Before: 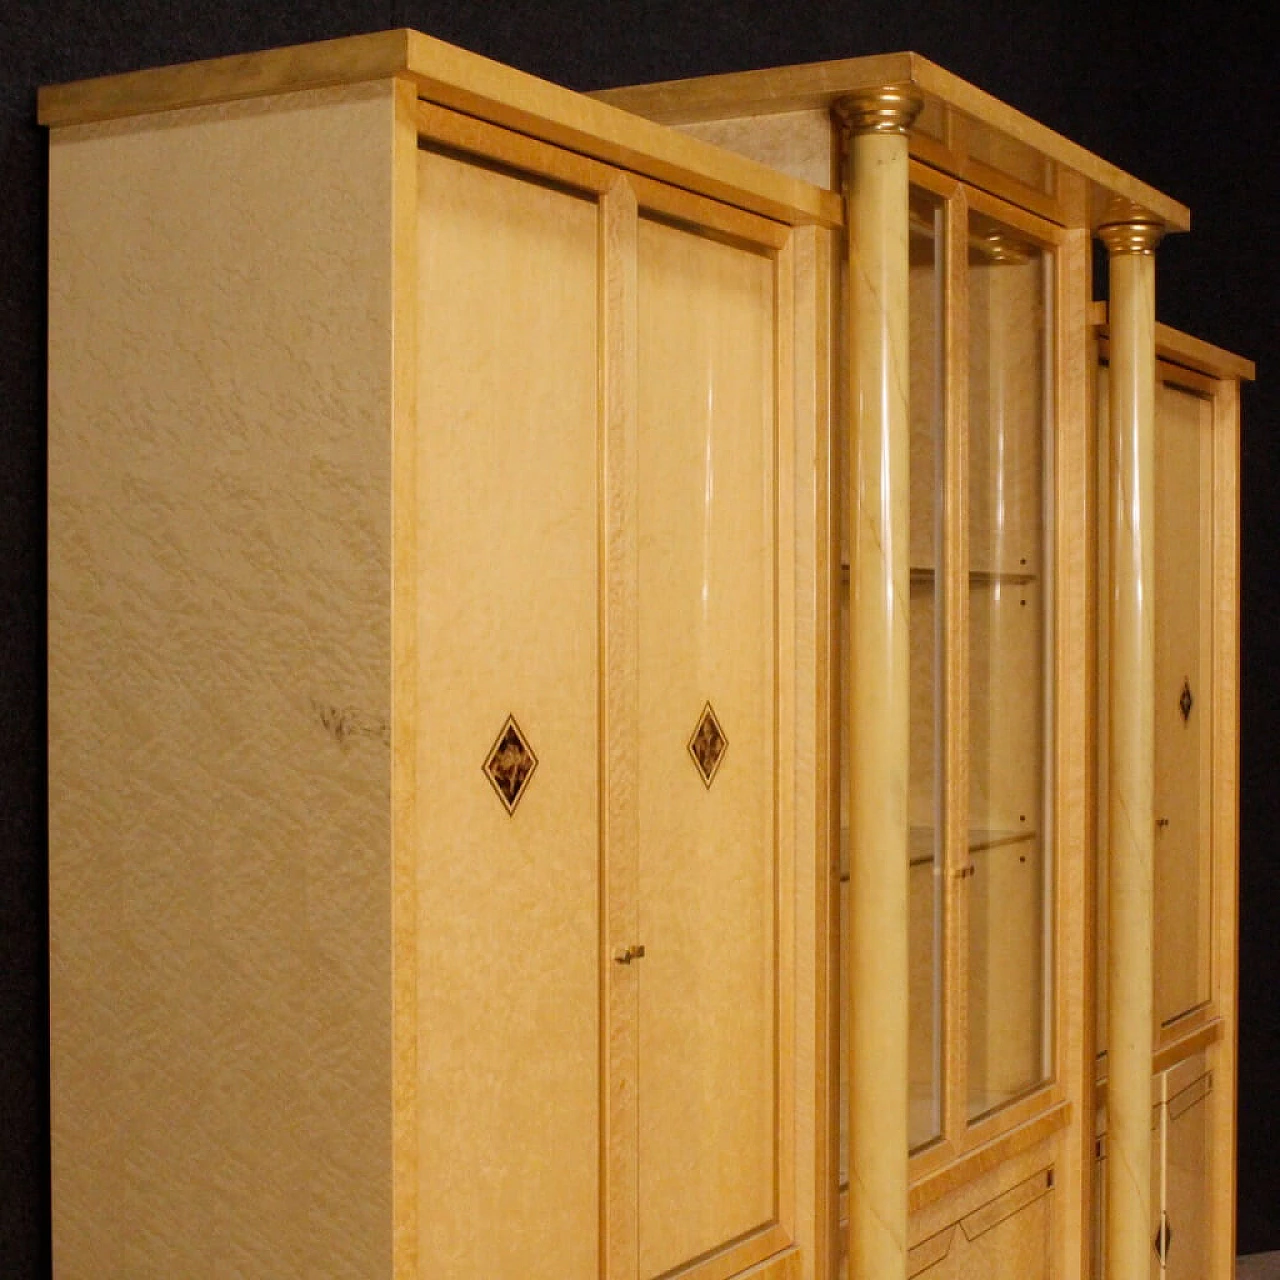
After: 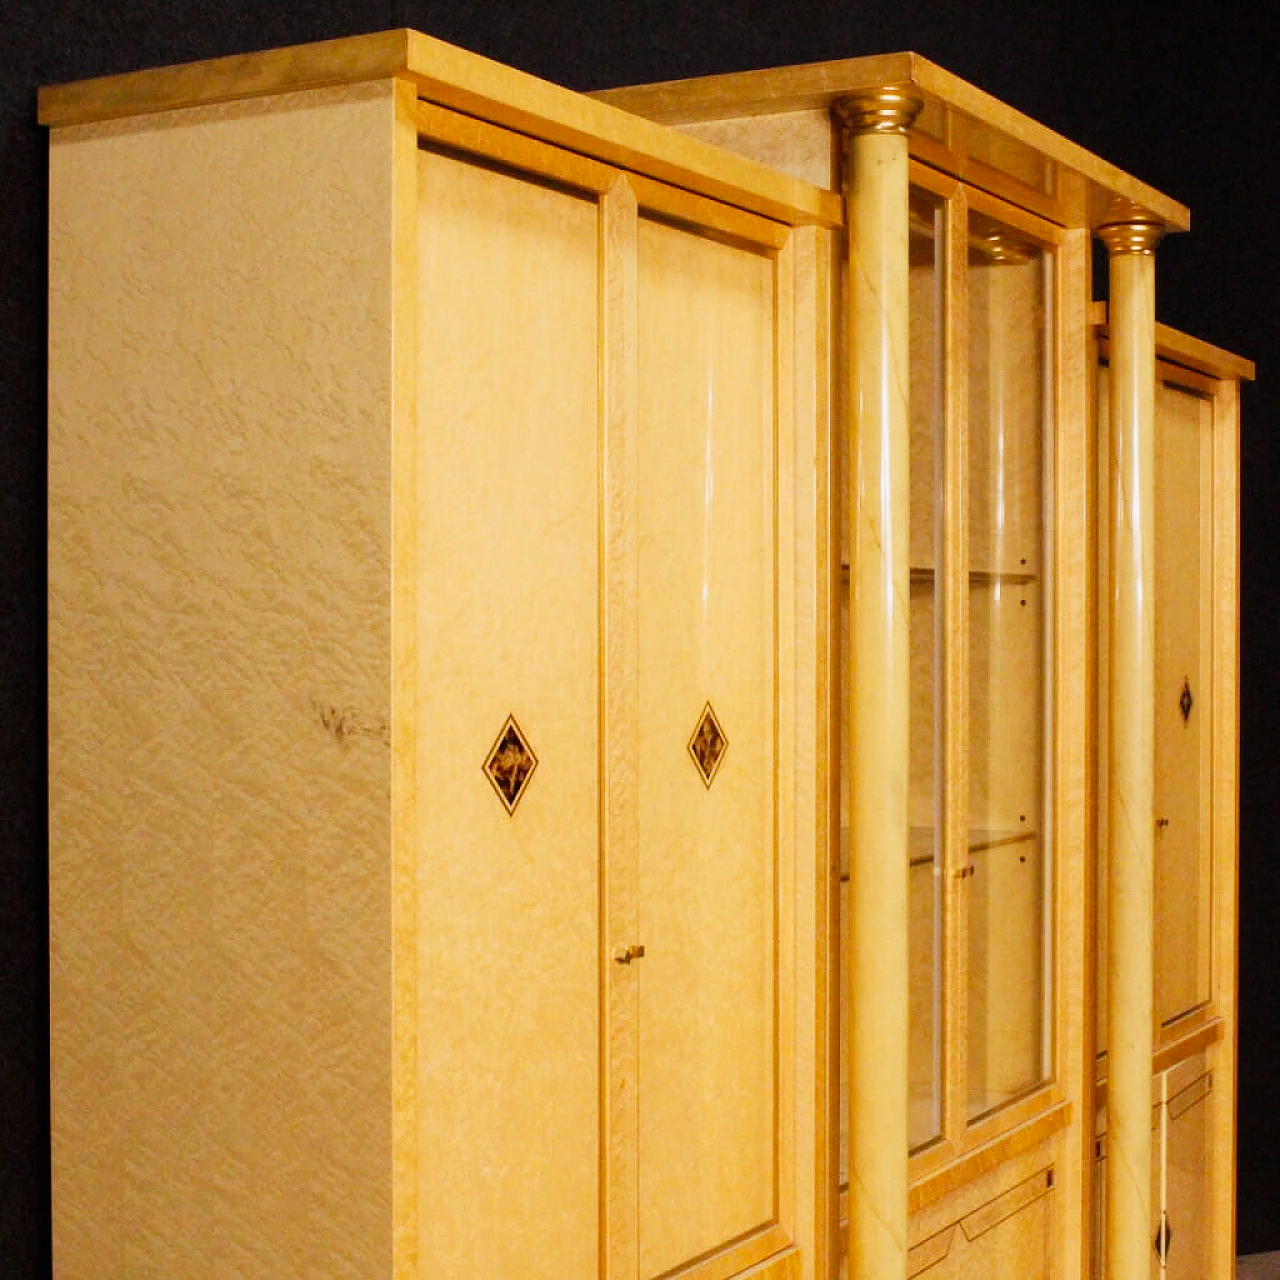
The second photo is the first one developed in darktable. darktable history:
tone curve: curves: ch0 [(0, 0) (0.131, 0.116) (0.316, 0.345) (0.501, 0.584) (0.629, 0.732) (0.812, 0.888) (1, 0.974)]; ch1 [(0, 0) (0.366, 0.367) (0.475, 0.453) (0.494, 0.497) (0.504, 0.503) (0.553, 0.584) (1, 1)]; ch2 [(0, 0) (0.333, 0.346) (0.375, 0.375) (0.424, 0.43) (0.476, 0.492) (0.502, 0.501) (0.533, 0.556) (0.566, 0.599) (0.614, 0.653) (1, 1)], preserve colors none
